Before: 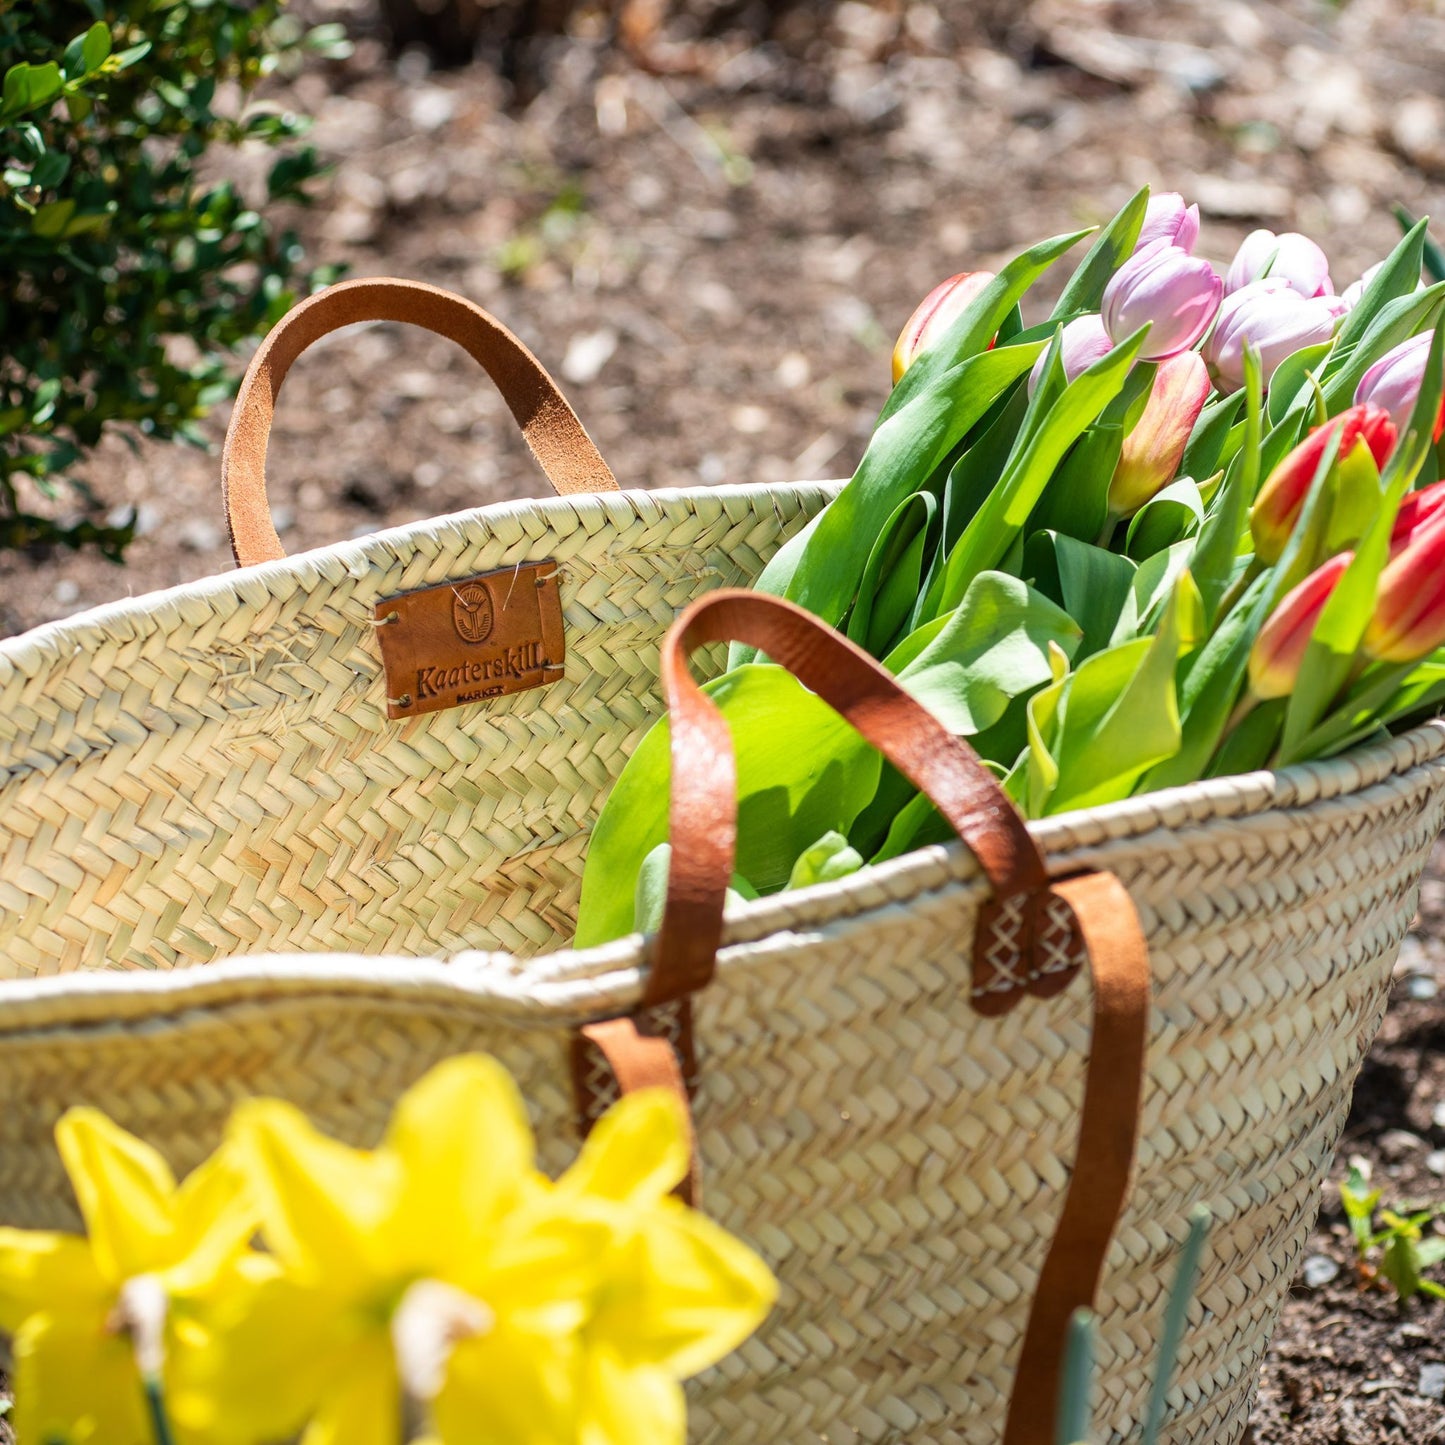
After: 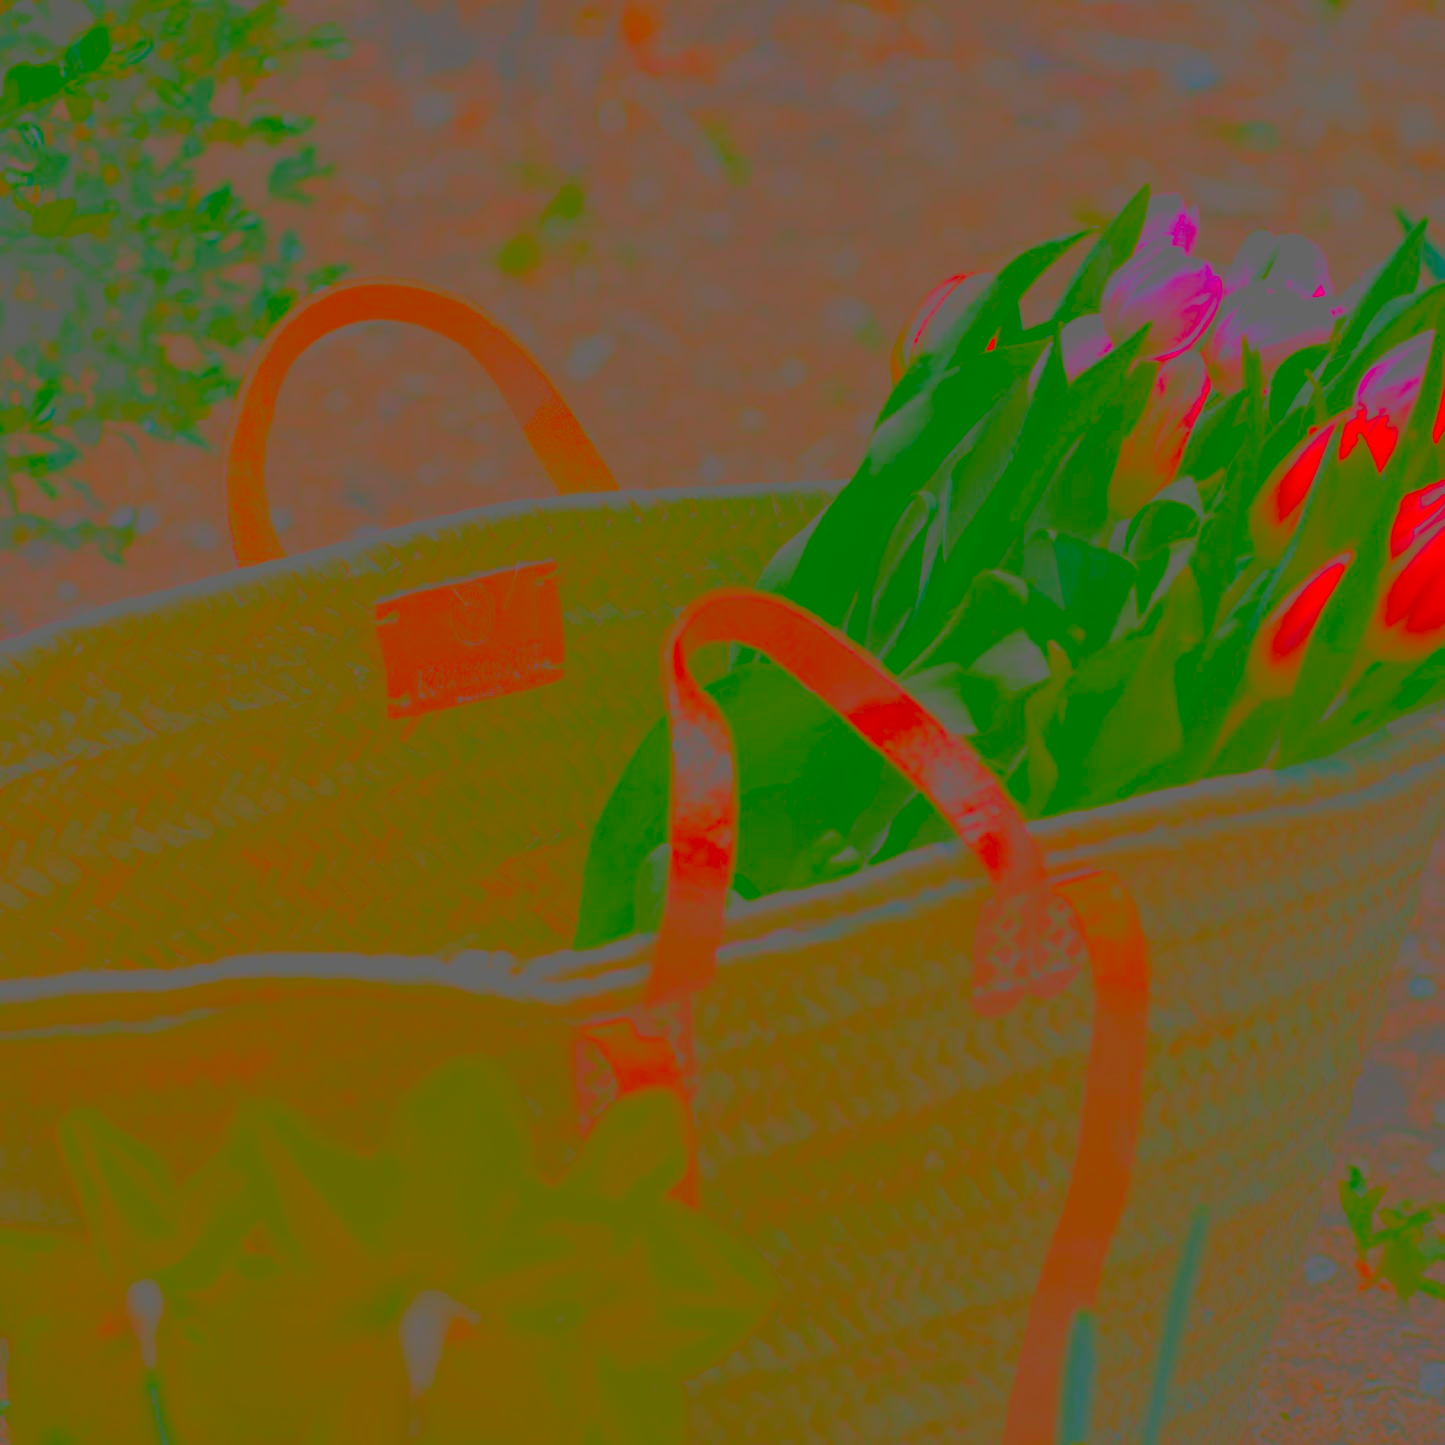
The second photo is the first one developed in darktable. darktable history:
contrast brightness saturation: contrast -0.973, brightness -0.165, saturation 0.751
shadows and highlights: soften with gaussian
